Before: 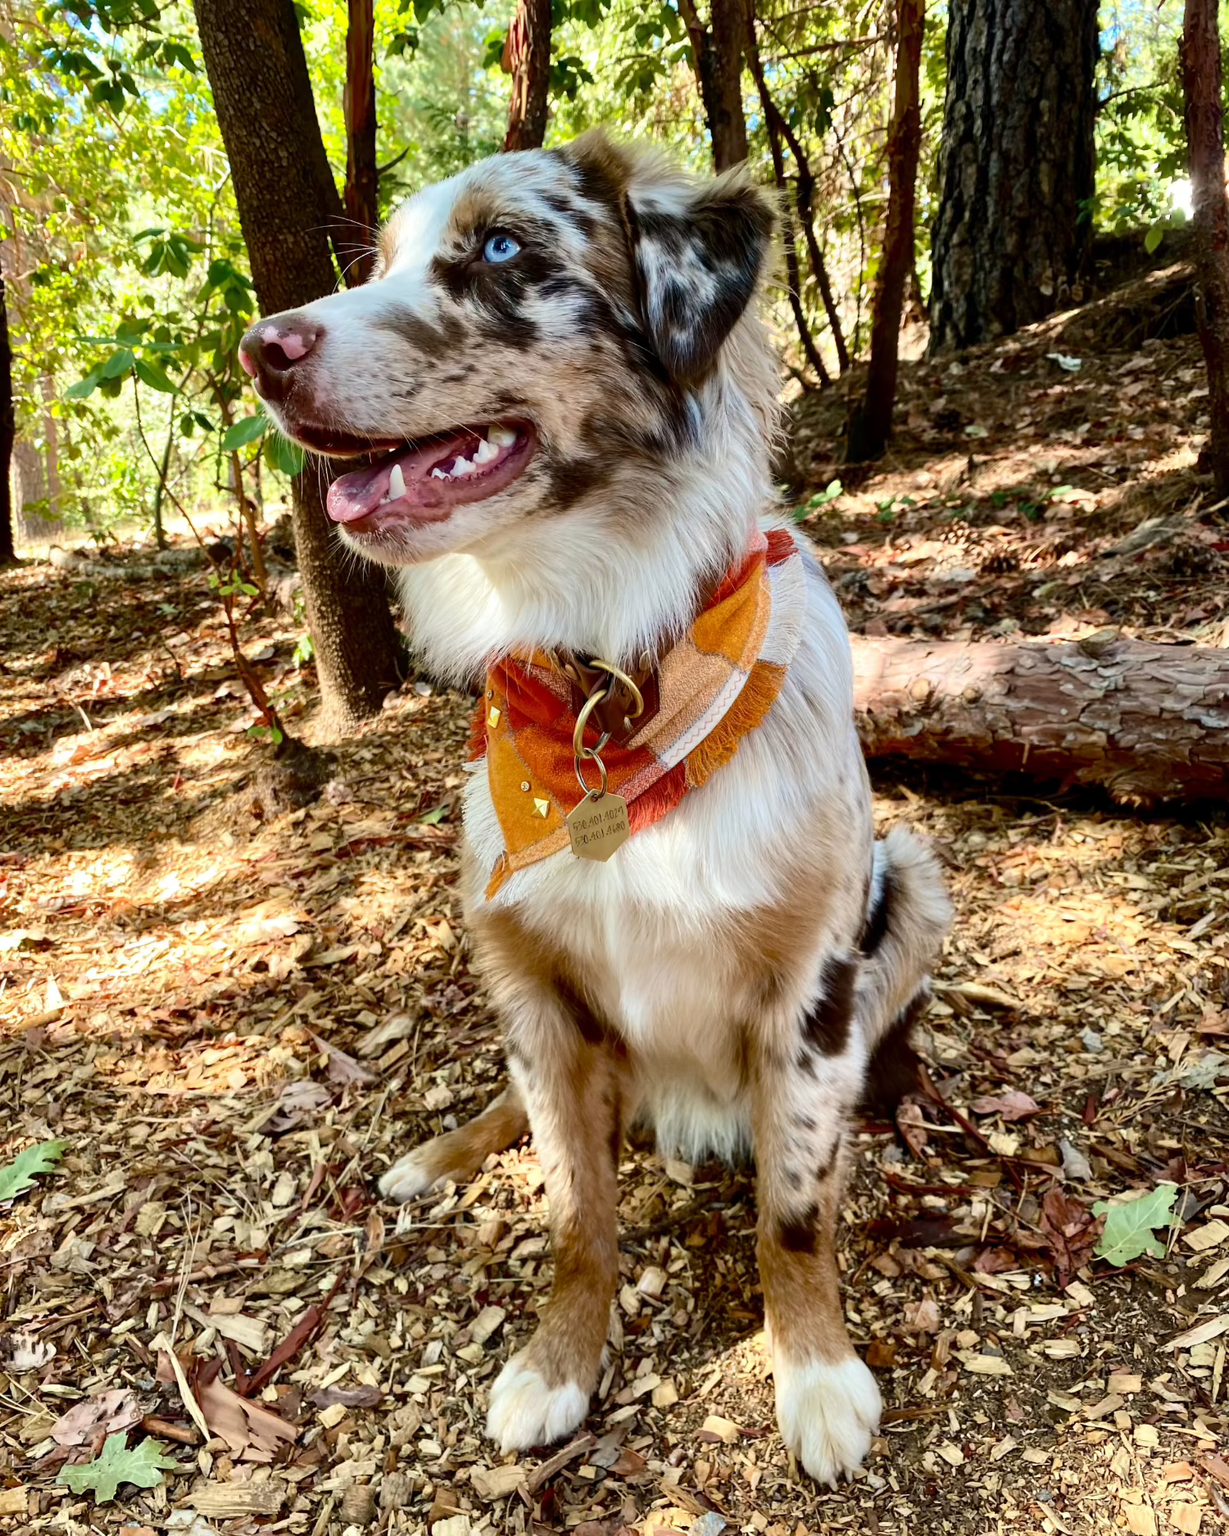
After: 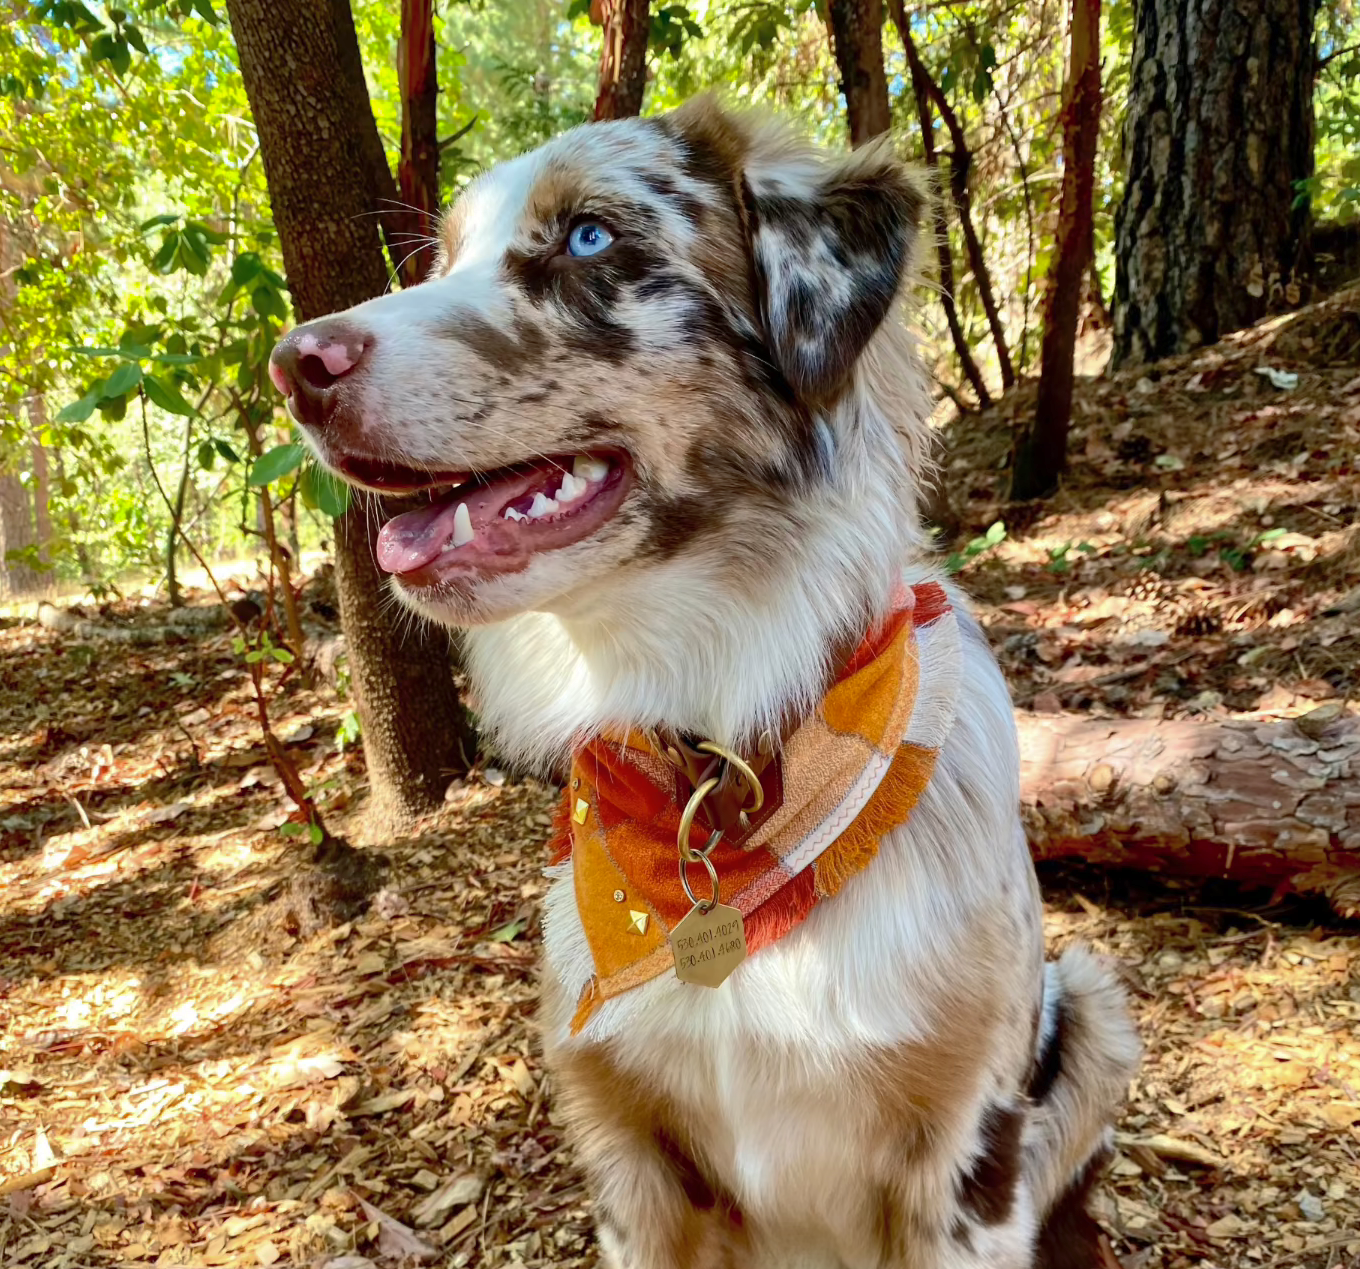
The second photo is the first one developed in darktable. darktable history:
crop: left 1.509%, top 3.452%, right 7.696%, bottom 28.452%
shadows and highlights: on, module defaults
